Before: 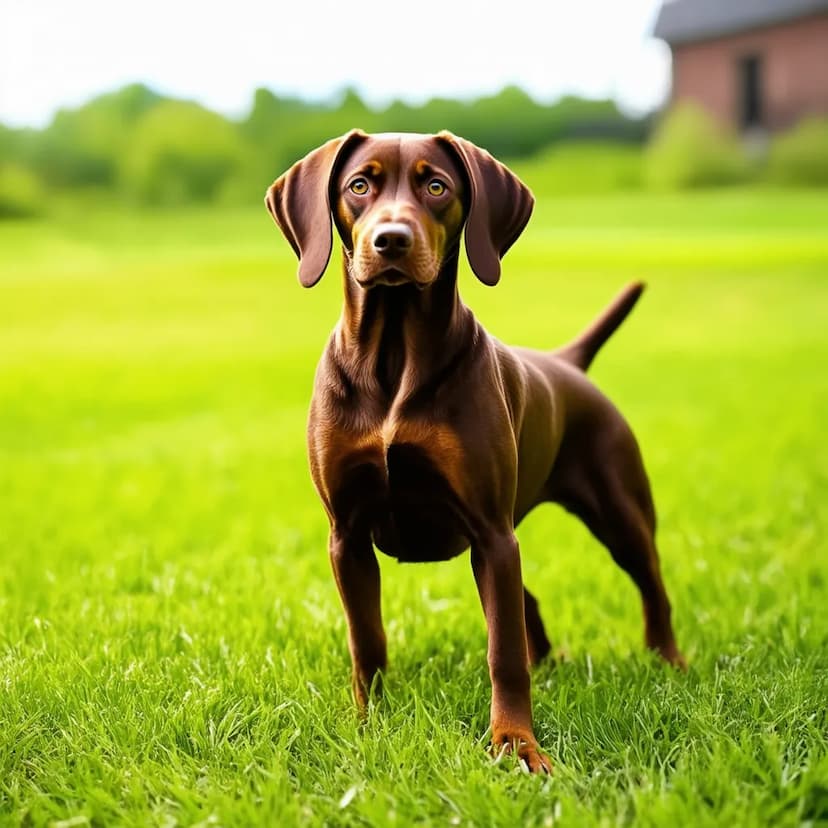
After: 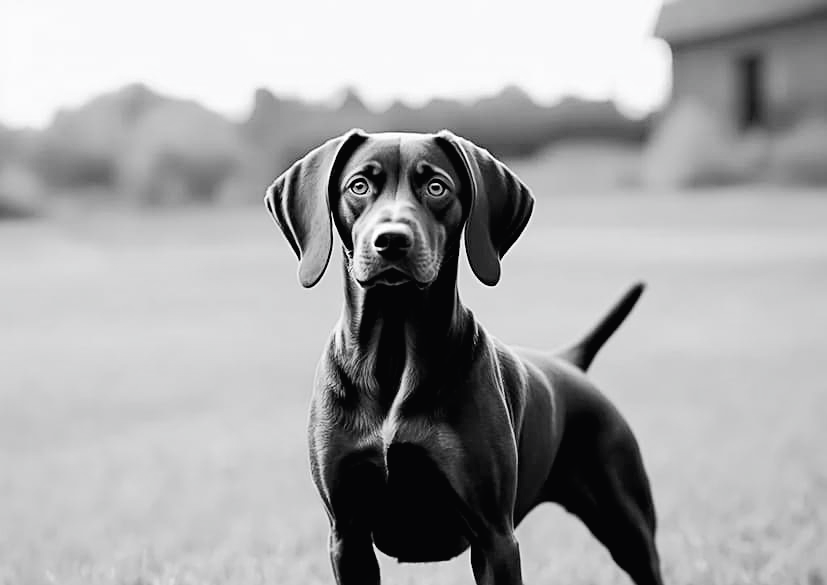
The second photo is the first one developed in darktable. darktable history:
tone curve: curves: ch0 [(0, 0.013) (0.054, 0.018) (0.205, 0.191) (0.289, 0.292) (0.39, 0.424) (0.493, 0.551) (0.666, 0.743) (0.795, 0.841) (1, 0.998)]; ch1 [(0, 0) (0.385, 0.343) (0.439, 0.415) (0.494, 0.495) (0.501, 0.501) (0.51, 0.509) (0.548, 0.554) (0.586, 0.601) (0.66, 0.687) (0.783, 0.804) (1, 1)]; ch2 [(0, 0) (0.304, 0.31) (0.403, 0.399) (0.441, 0.428) (0.47, 0.469) (0.498, 0.496) (0.524, 0.538) (0.566, 0.579) (0.633, 0.665) (0.7, 0.711) (1, 1)], color space Lab, independent channels, preserve colors none
crop: right 0%, bottom 28.67%
tone equalizer: edges refinement/feathering 500, mask exposure compensation -1.57 EV, preserve details no
sharpen: on, module defaults
color calibration: output gray [0.267, 0.423, 0.267, 0], illuminant F (fluorescent), F source F9 (Cool White Deluxe 4150 K) – high CRI, x 0.375, y 0.373, temperature 4163.07 K
